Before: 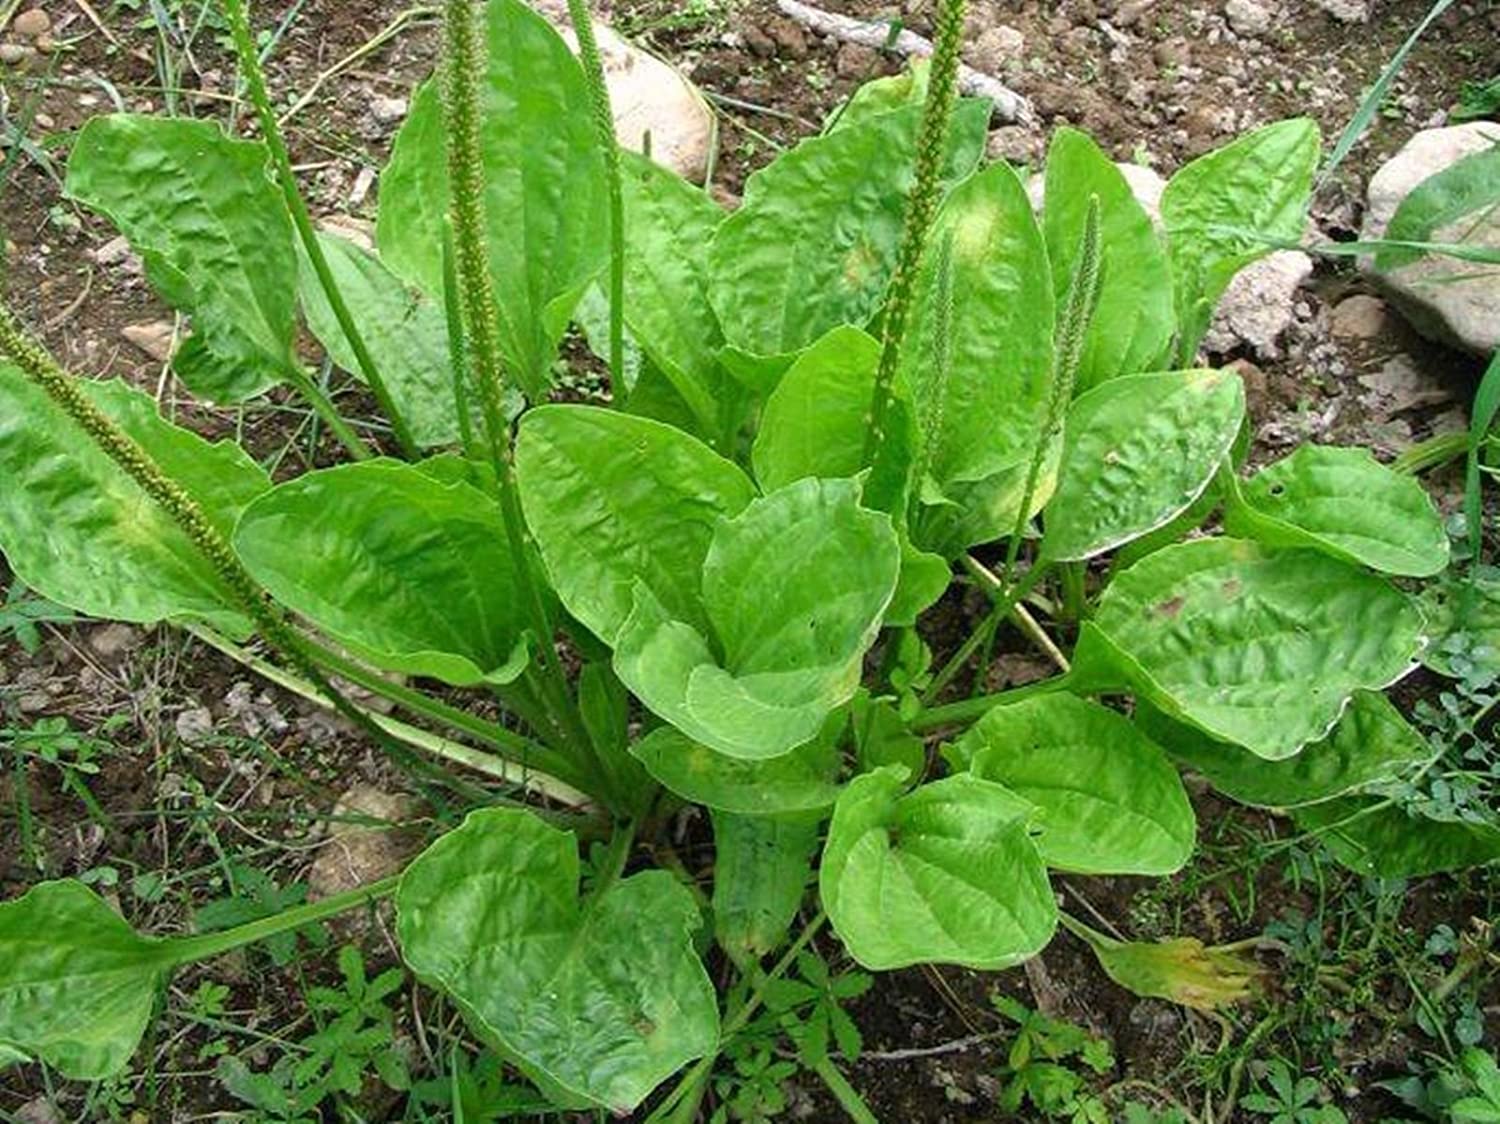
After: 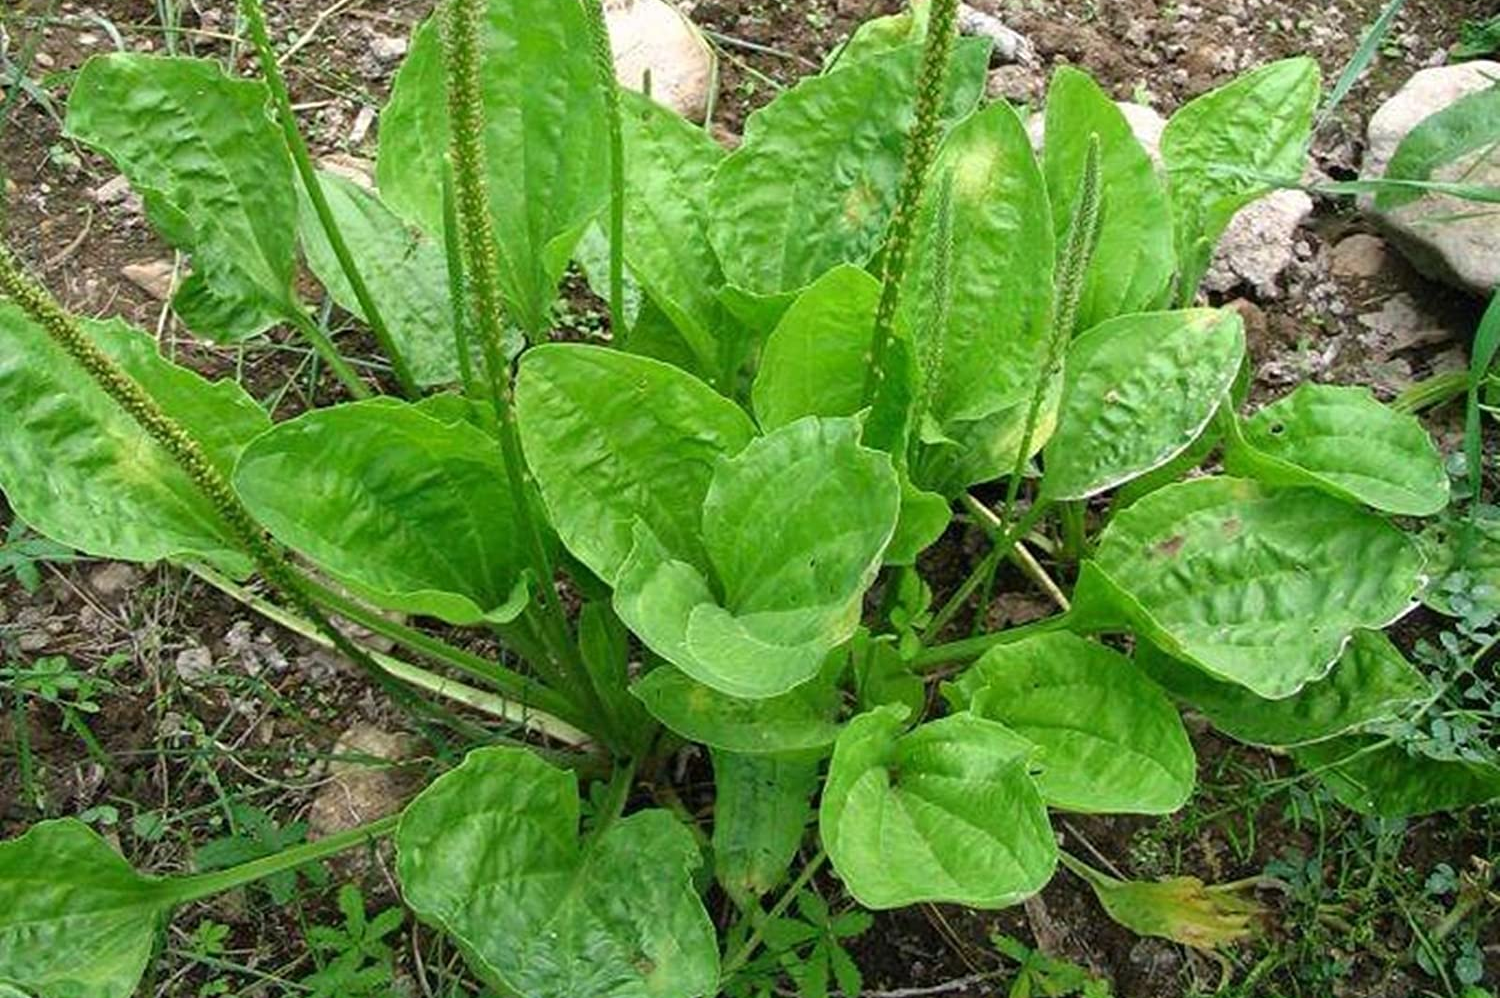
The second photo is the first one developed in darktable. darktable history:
crop and rotate: top 5.486%, bottom 5.665%
